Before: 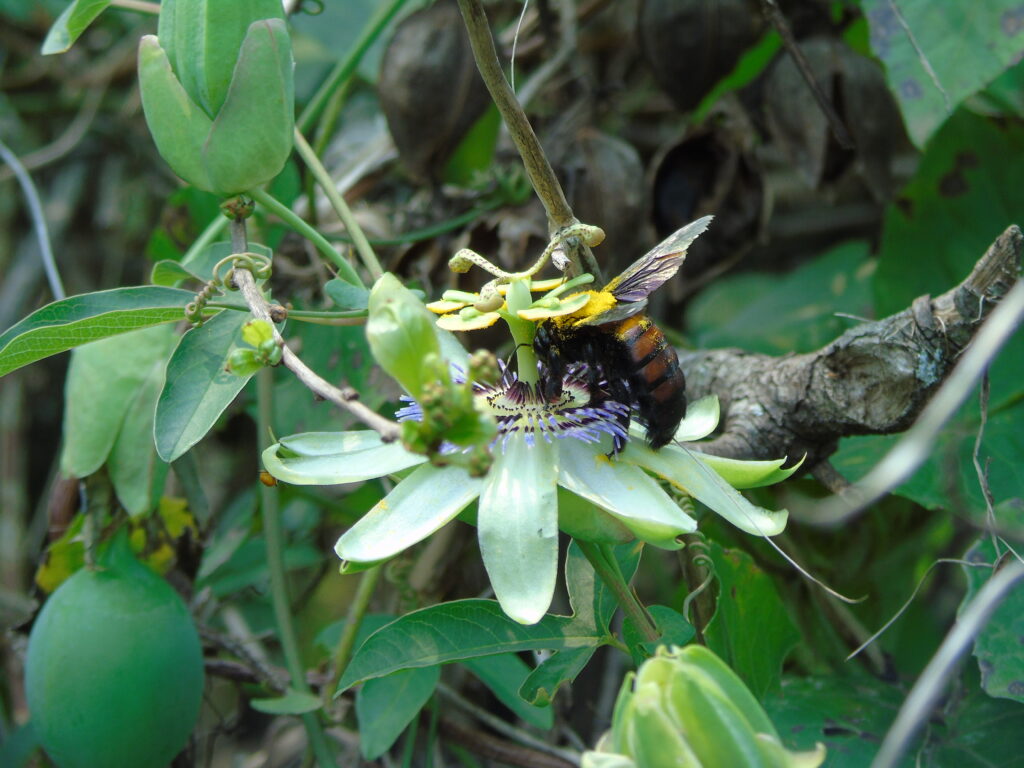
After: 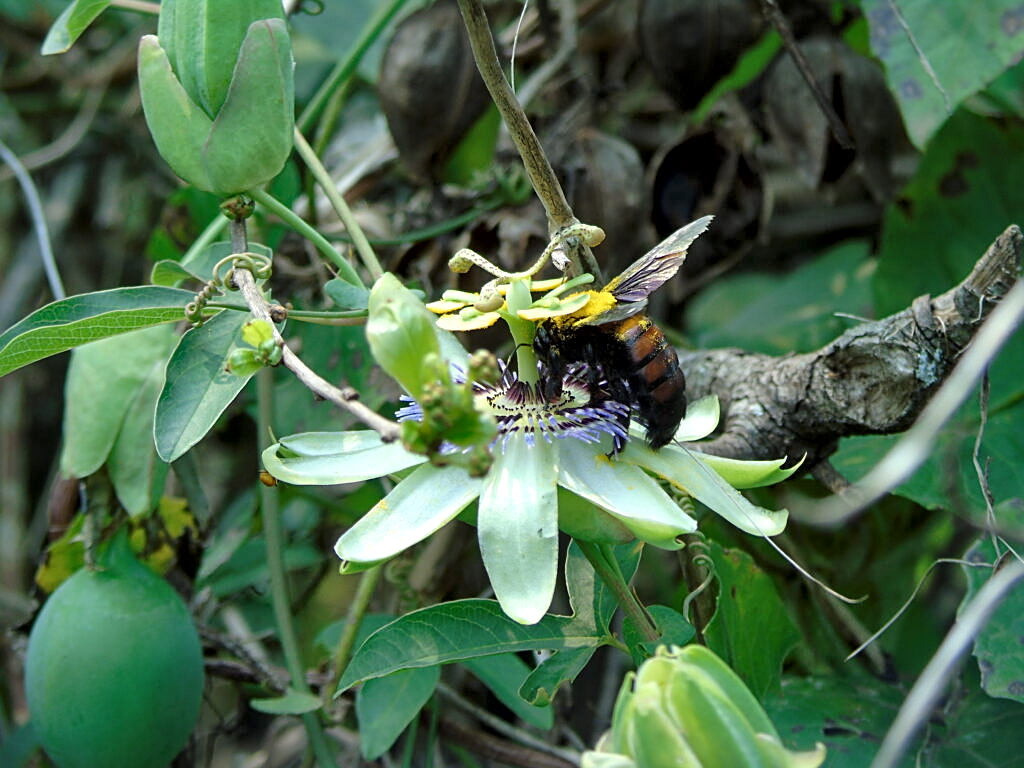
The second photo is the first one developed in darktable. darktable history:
local contrast: mode bilateral grid, contrast 20, coarseness 51, detail 157%, midtone range 0.2
sharpen: on, module defaults
